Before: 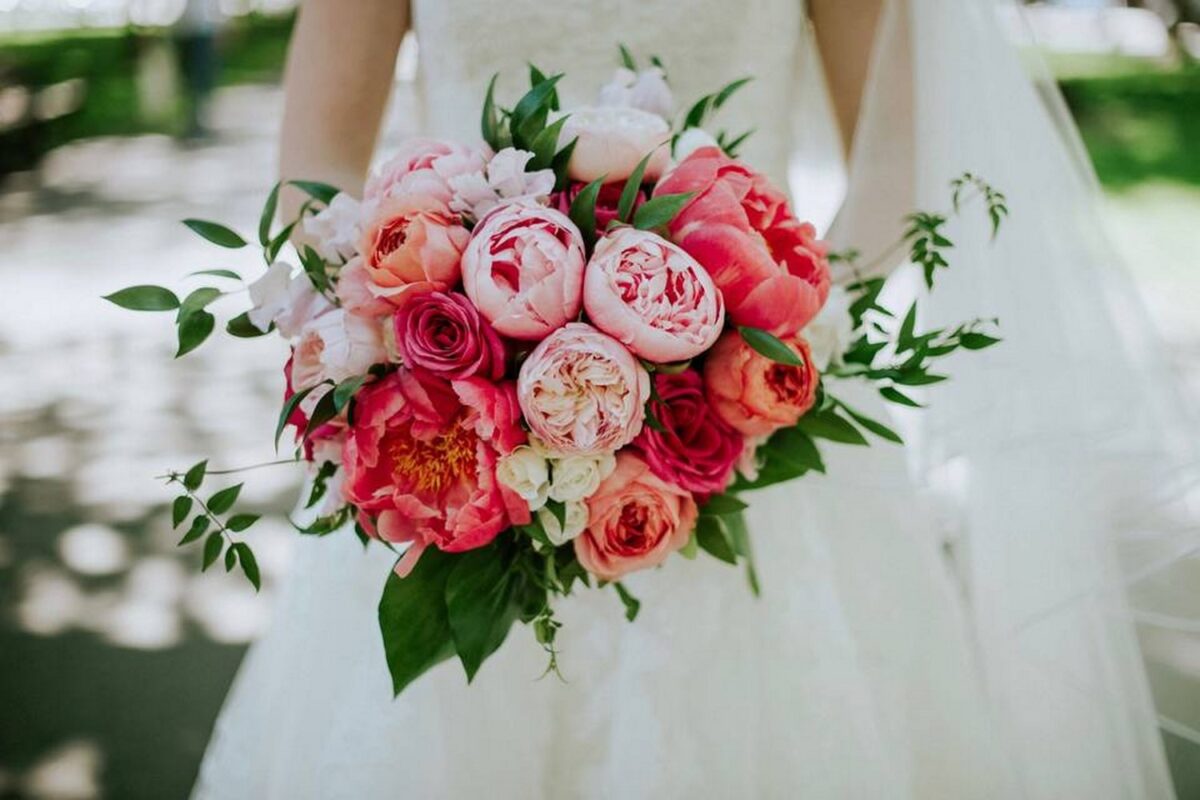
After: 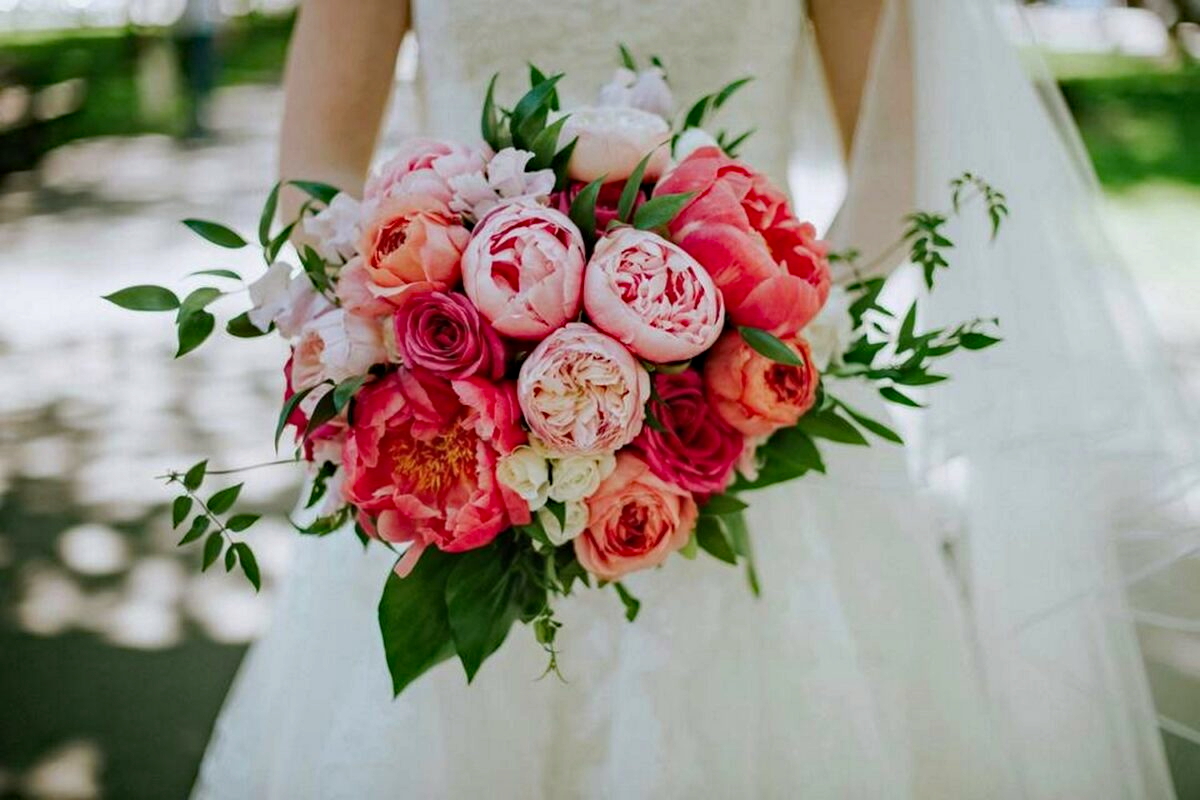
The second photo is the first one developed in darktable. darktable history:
haze removal: strength 0.29, distance 0.25, compatibility mode true, adaptive false
exposure: compensate highlight preservation false
